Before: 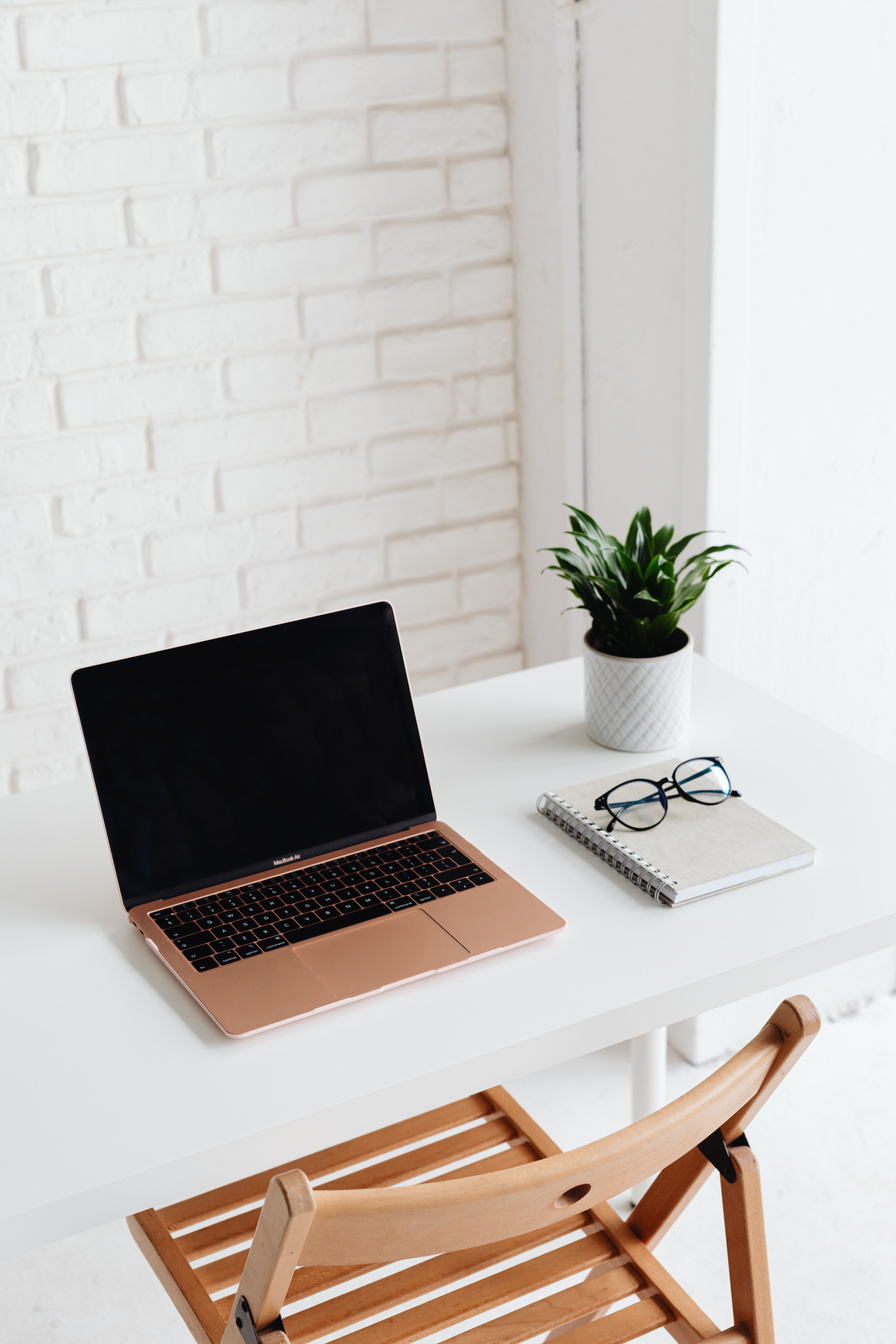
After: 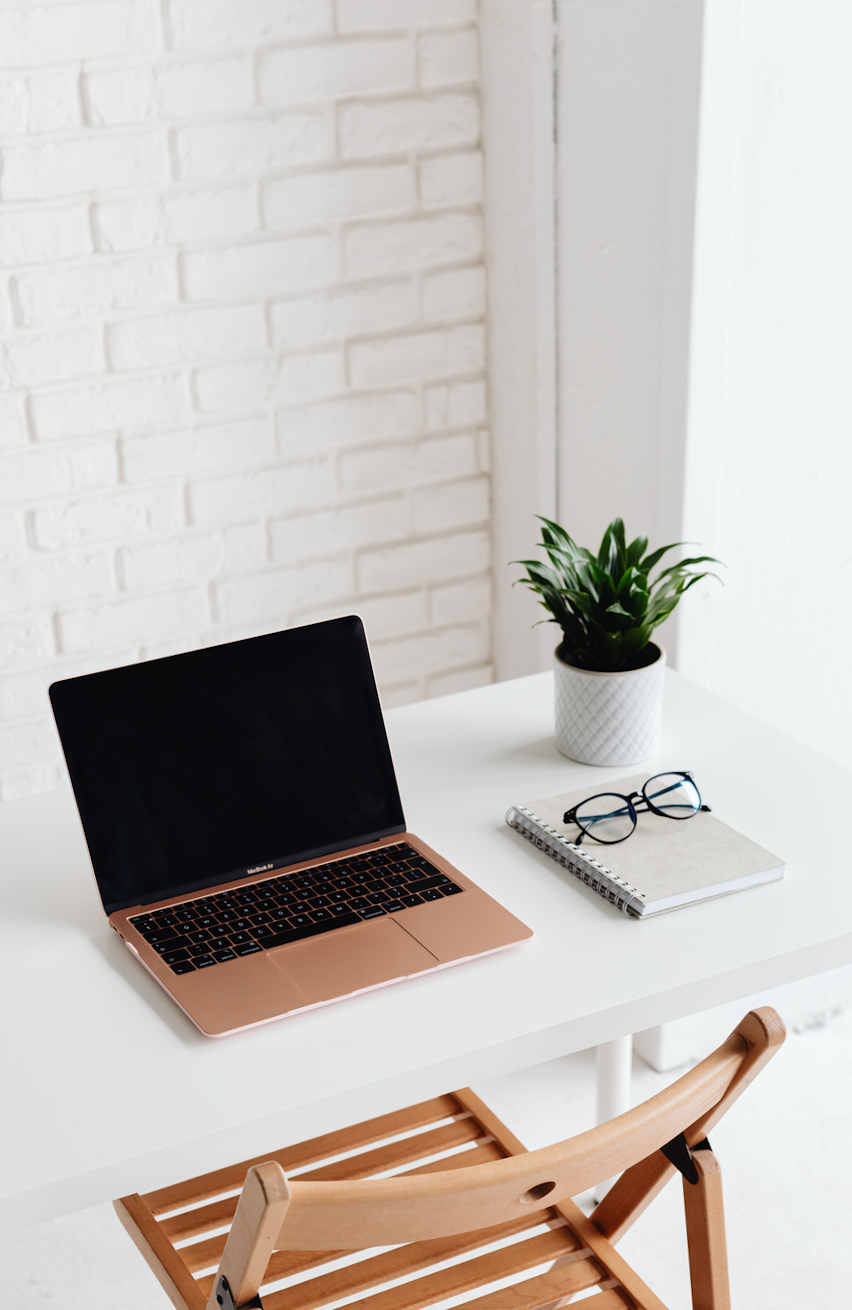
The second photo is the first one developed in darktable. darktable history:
exposure: compensate exposure bias true, compensate highlight preservation false
rotate and perspective: rotation 0.074°, lens shift (vertical) 0.096, lens shift (horizontal) -0.041, crop left 0.043, crop right 0.952, crop top 0.024, crop bottom 0.979
